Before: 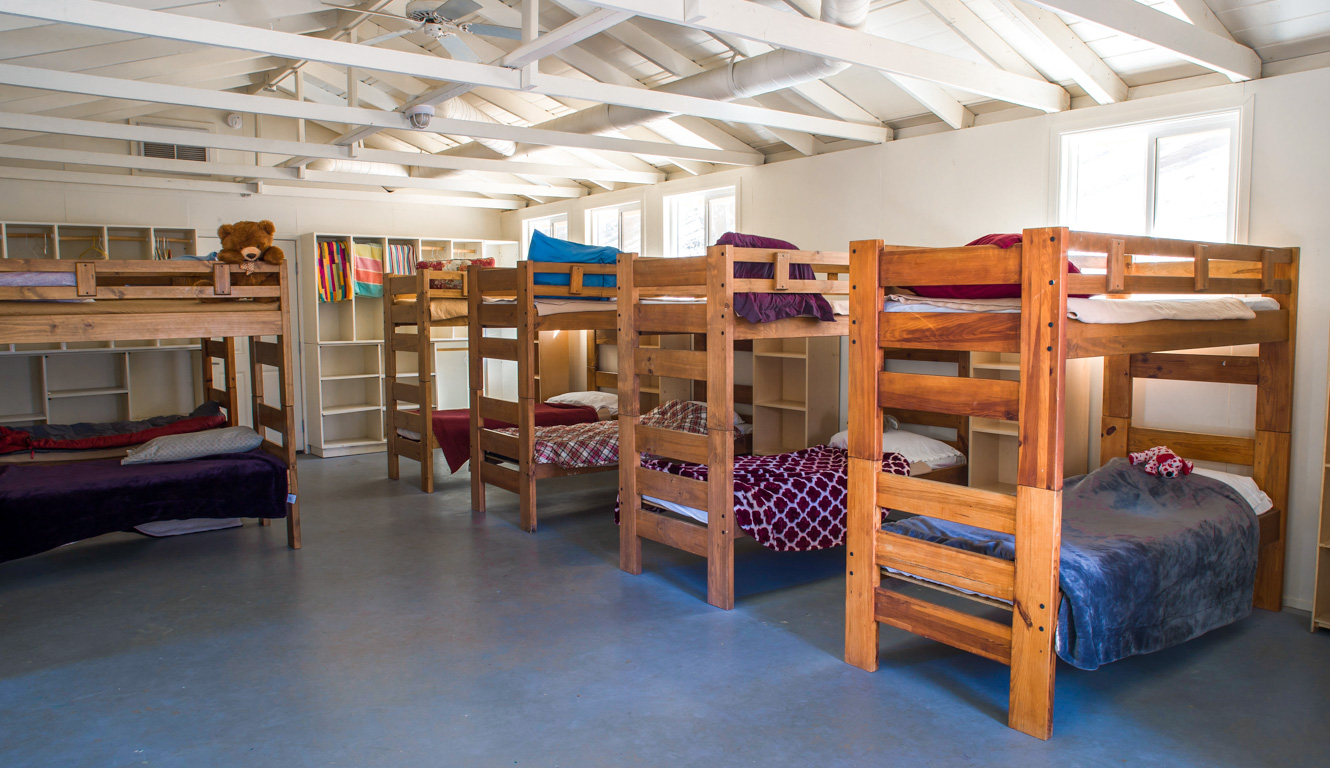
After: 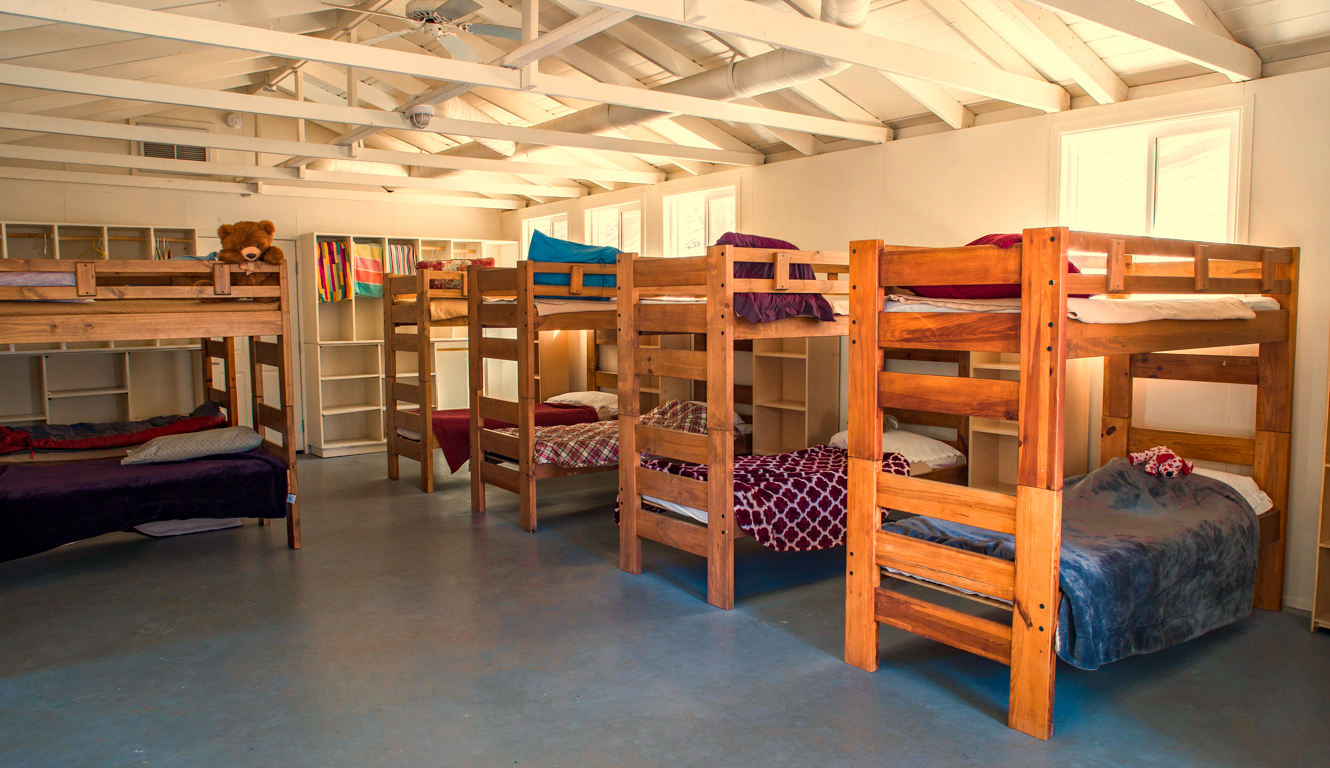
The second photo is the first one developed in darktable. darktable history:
haze removal: compatibility mode true, adaptive false
white balance: red 1.138, green 0.996, blue 0.812
